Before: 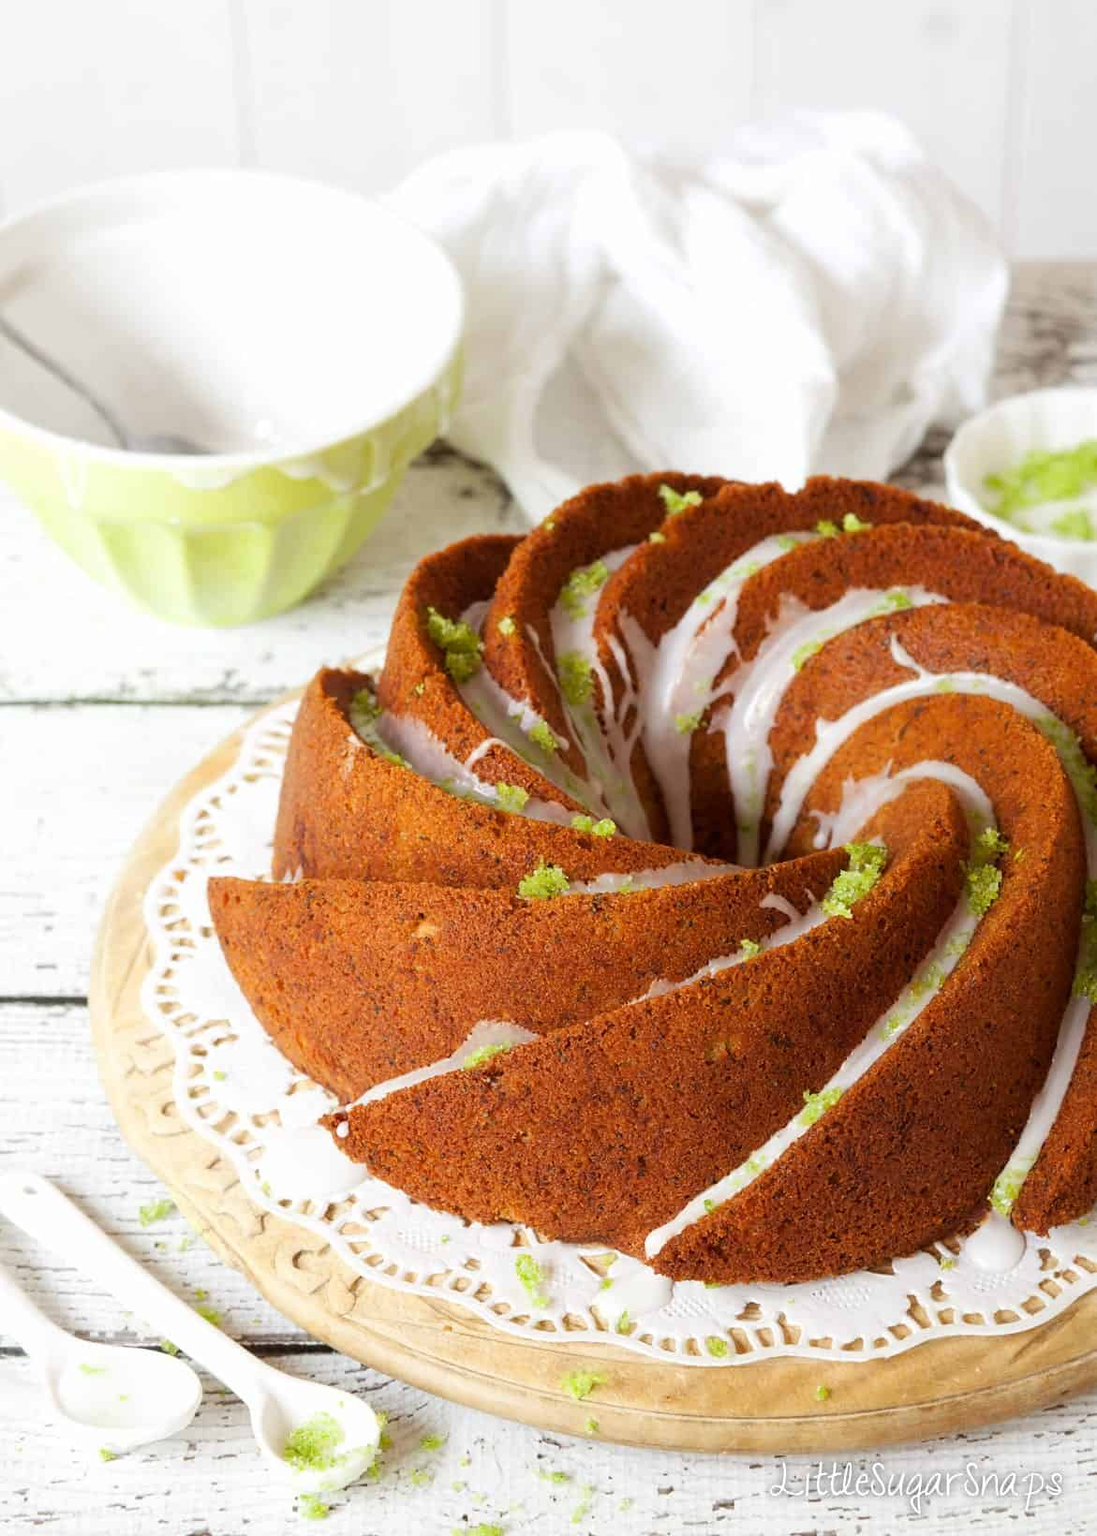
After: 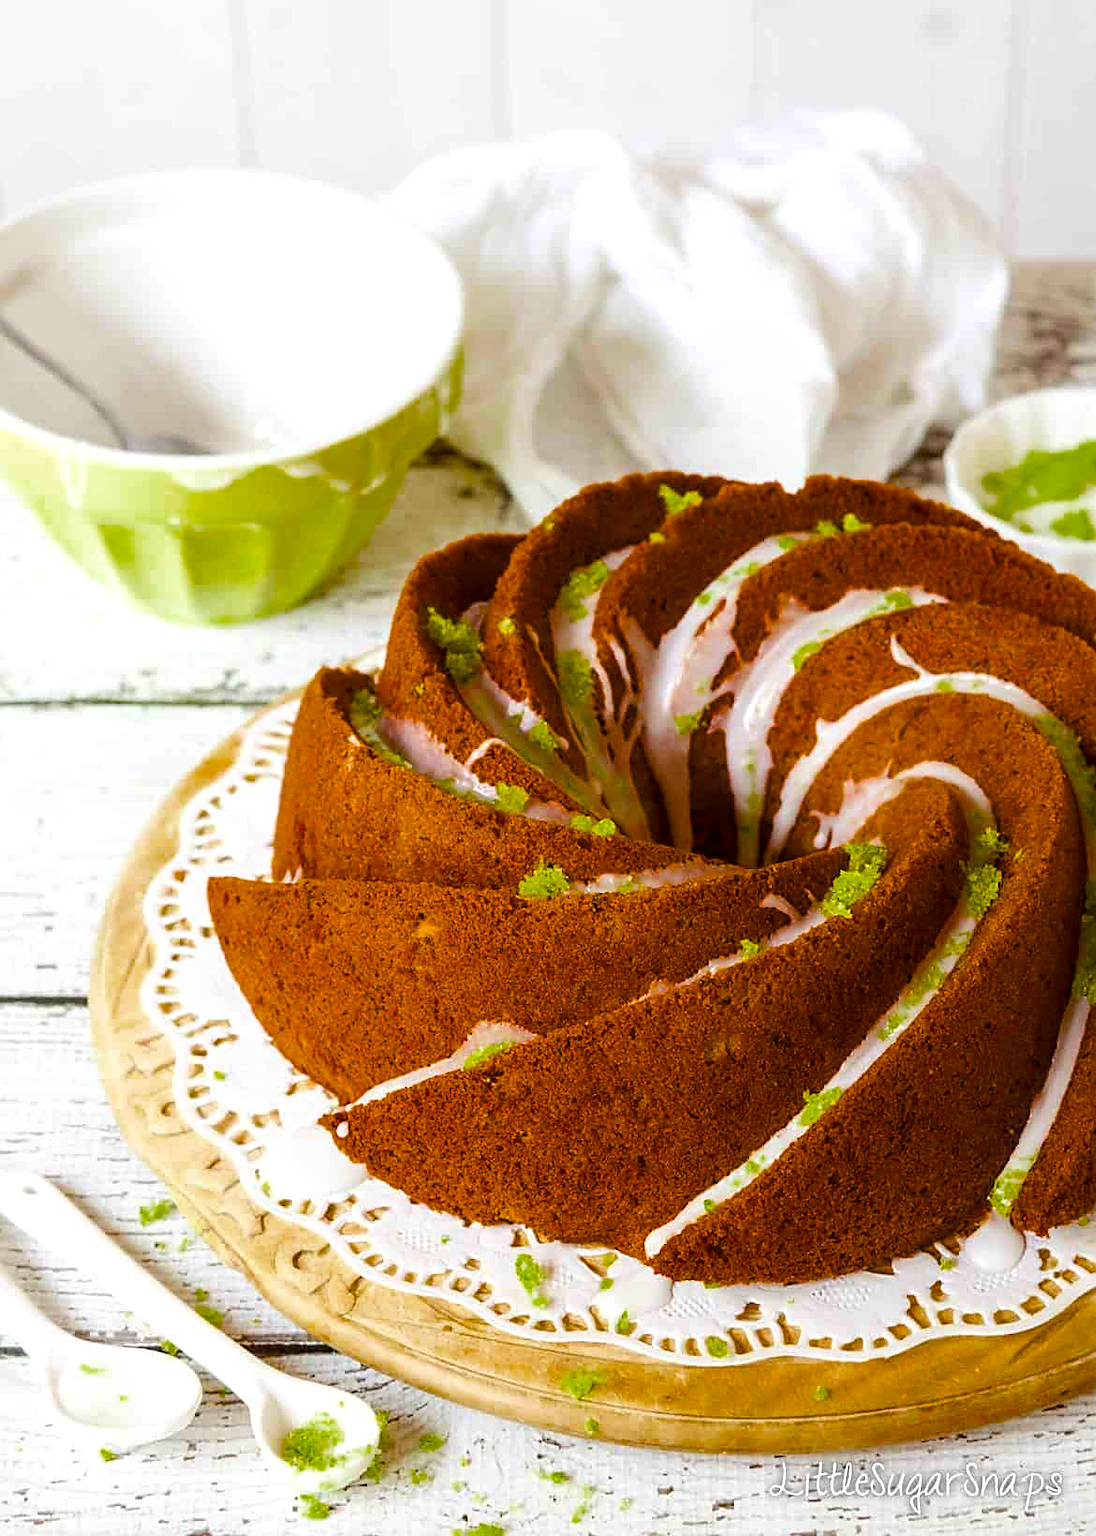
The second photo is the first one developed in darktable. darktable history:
sharpen: on, module defaults
tone equalizer: edges refinement/feathering 500, mask exposure compensation -1.57 EV, preserve details no
local contrast: on, module defaults
color balance rgb: linear chroma grading › global chroma 25.208%, perceptual saturation grading › global saturation 35.269%, global vibrance 7.073%, saturation formula JzAzBz (2021)
